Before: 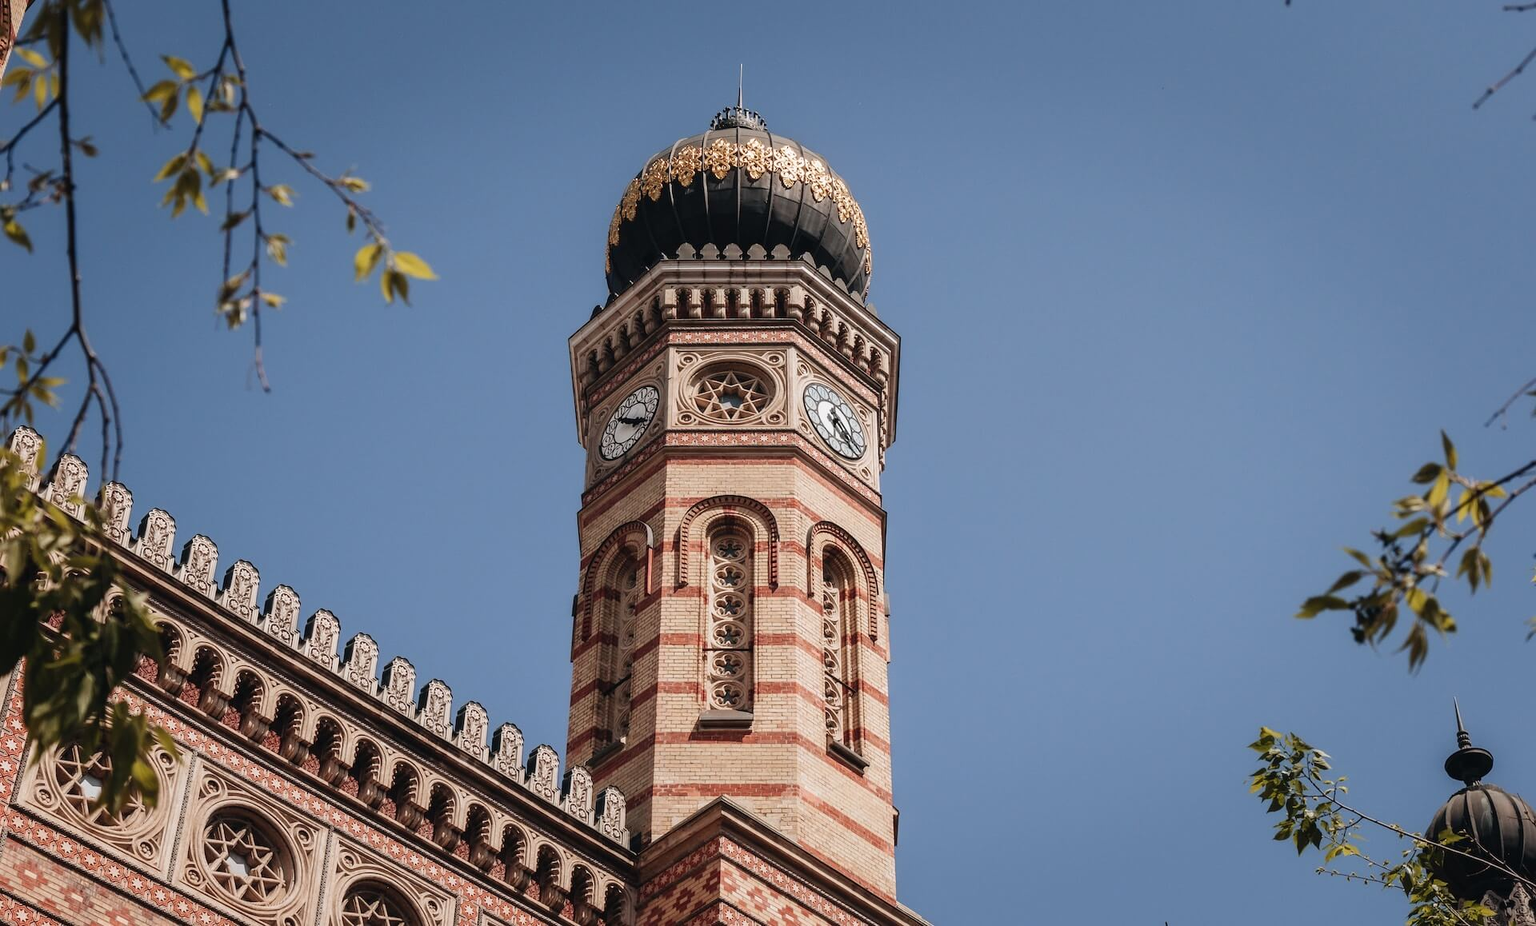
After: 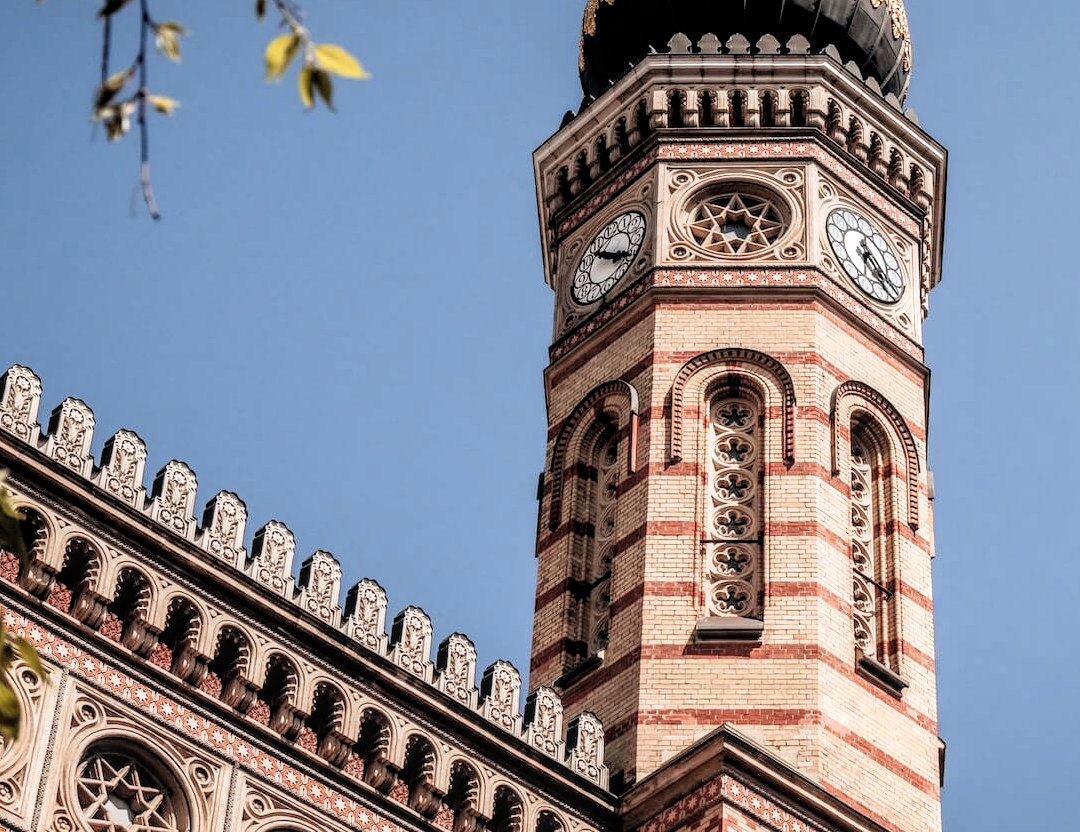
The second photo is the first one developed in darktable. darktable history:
local contrast: on, module defaults
filmic rgb: black relative exposure -4.91 EV, white relative exposure 2.83 EV, hardness 3.69
crop: left 9.281%, top 23.458%, right 34.421%, bottom 4.668%
exposure: black level correction 0, exposure 0.499 EV, compensate exposure bias true, compensate highlight preservation false
